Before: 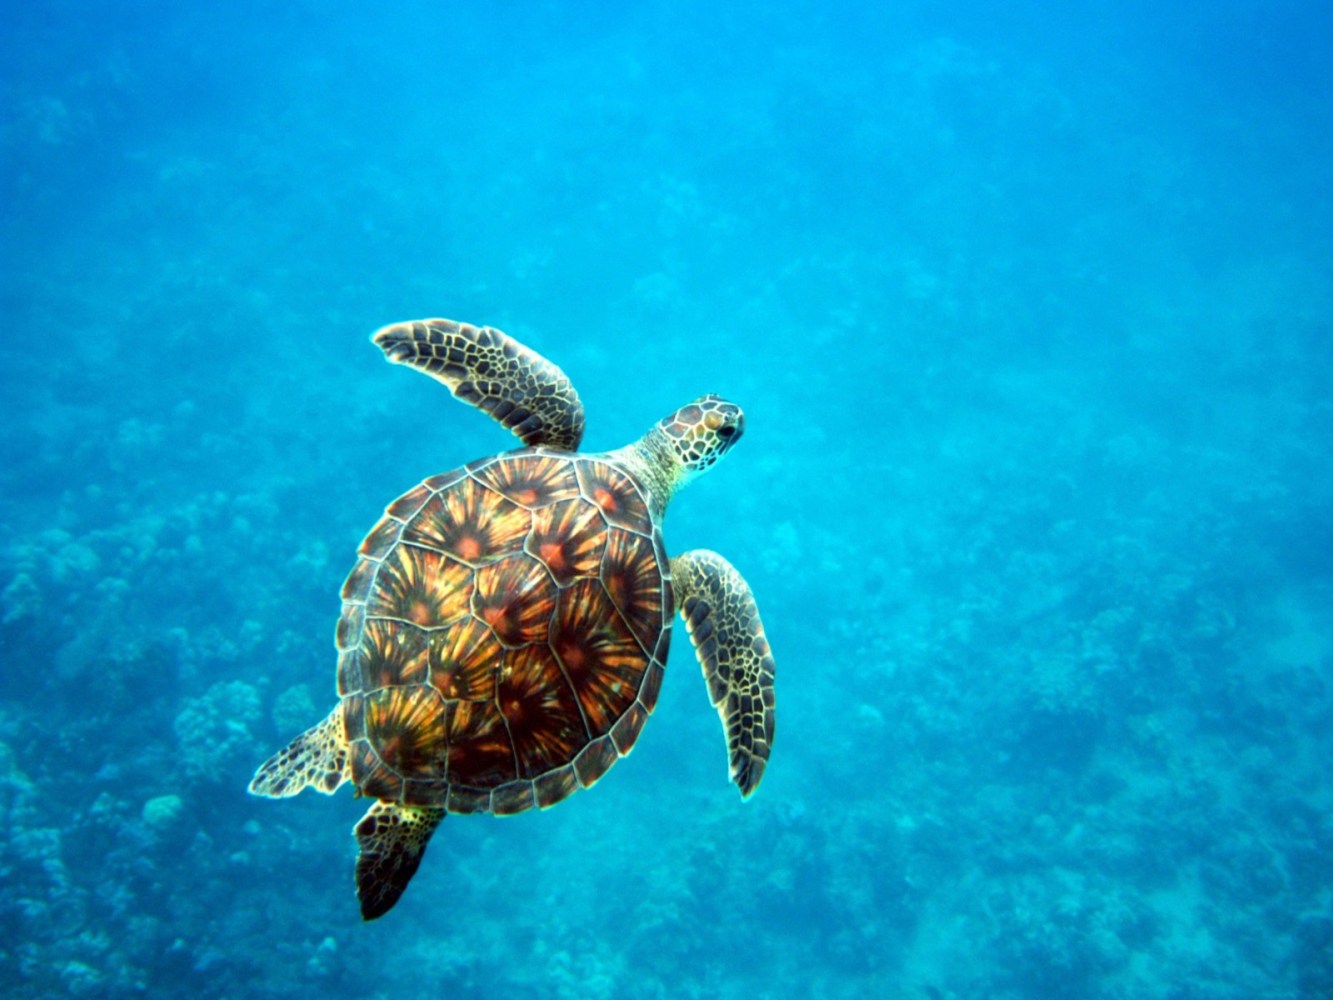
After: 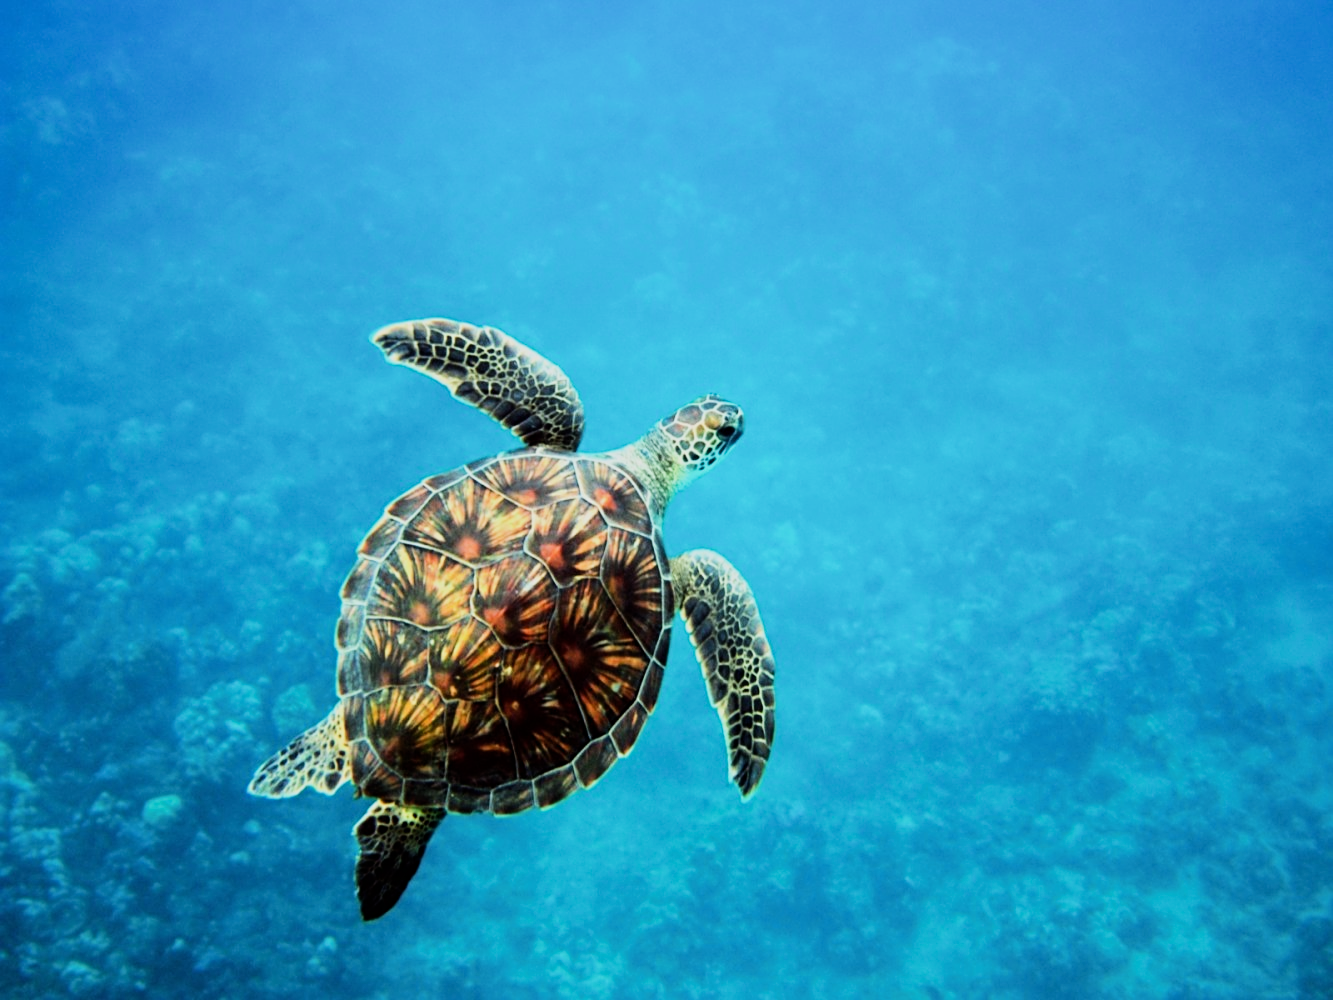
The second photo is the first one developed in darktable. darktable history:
filmic rgb: black relative exposure -7.5 EV, white relative exposure 5 EV, hardness 3.31, contrast 1.3, contrast in shadows safe
sharpen: radius 2.529, amount 0.323
